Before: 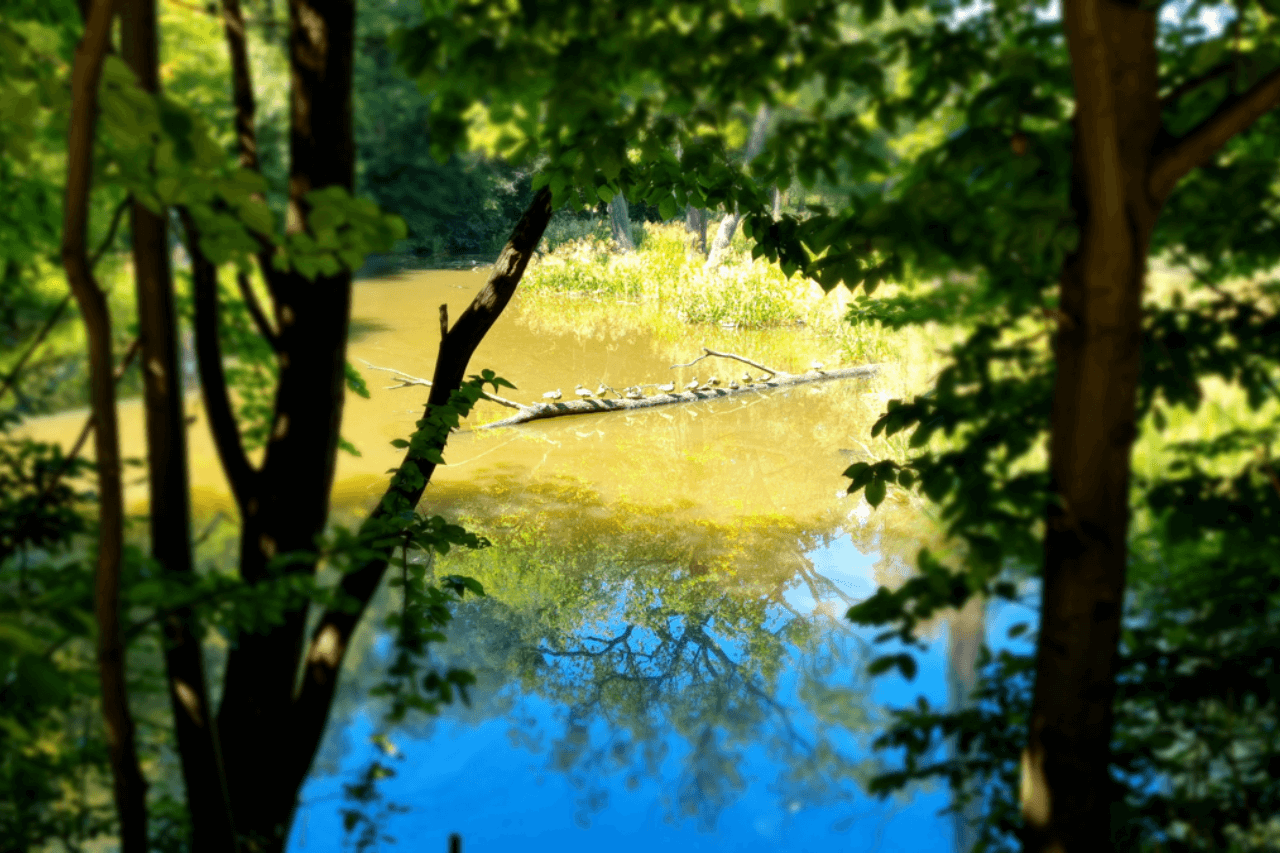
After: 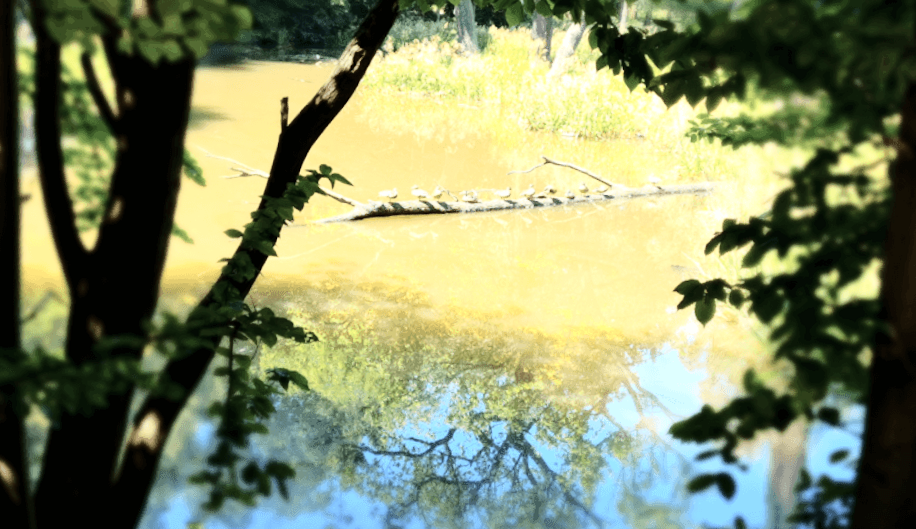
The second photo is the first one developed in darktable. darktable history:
crop and rotate: angle -3.37°, left 9.79%, top 20.73%, right 12.42%, bottom 11.82%
base curve: curves: ch0 [(0, 0) (0.028, 0.03) (0.121, 0.232) (0.46, 0.748) (0.859, 0.968) (1, 1)]
contrast brightness saturation: contrast 0.1, saturation -0.36
tone equalizer: on, module defaults
